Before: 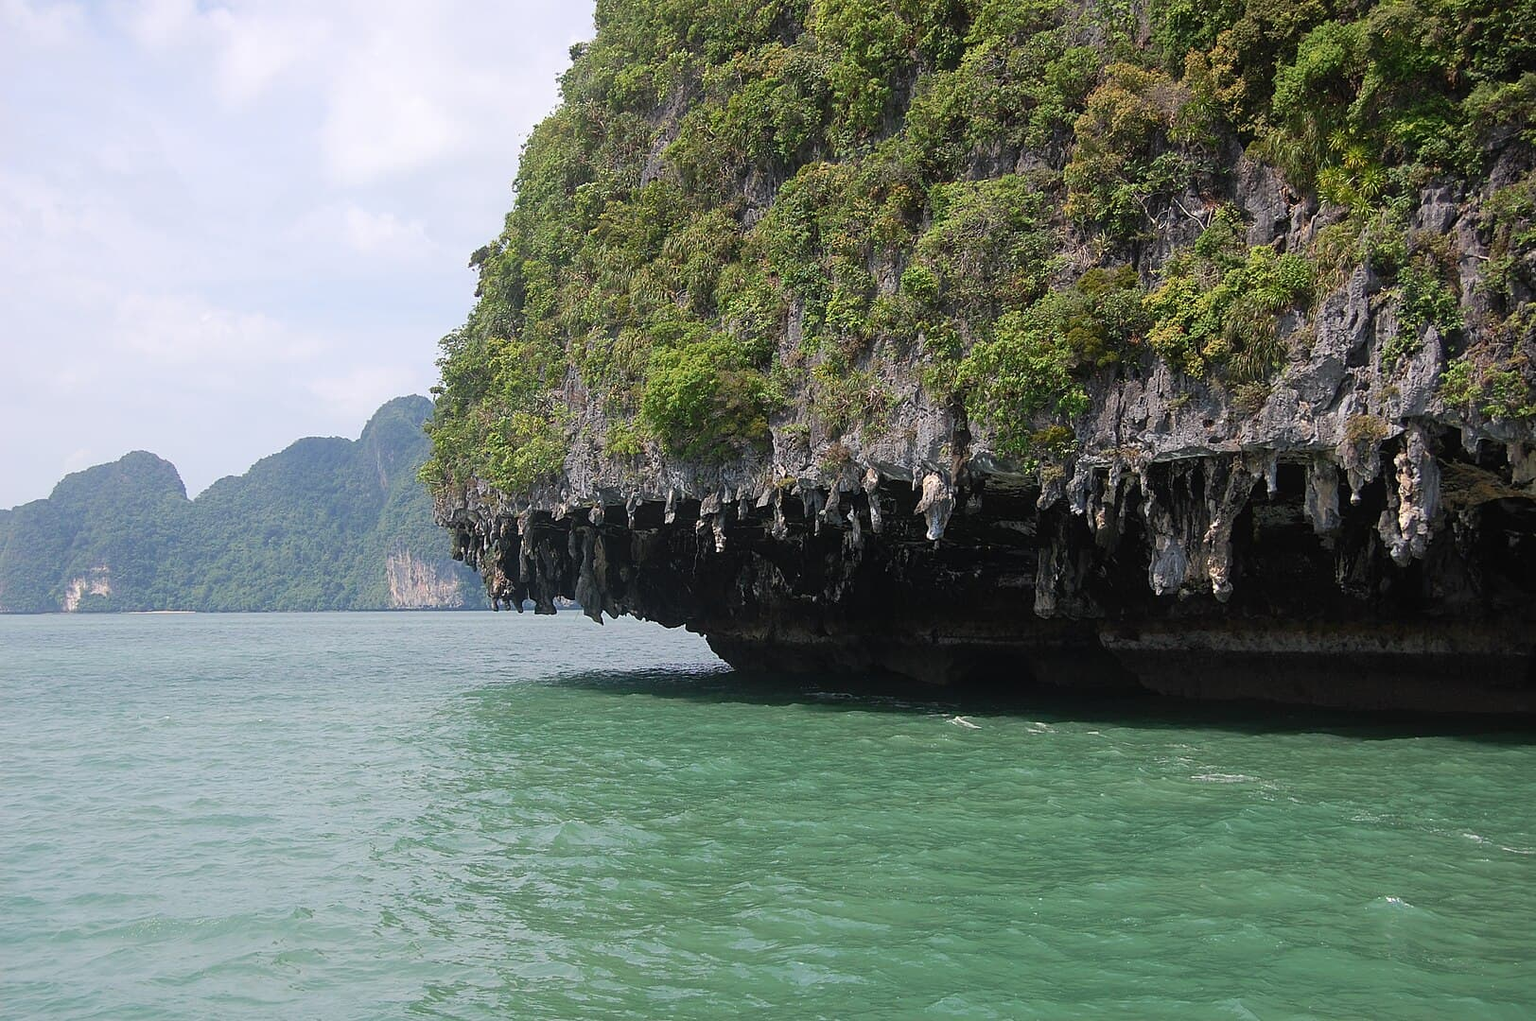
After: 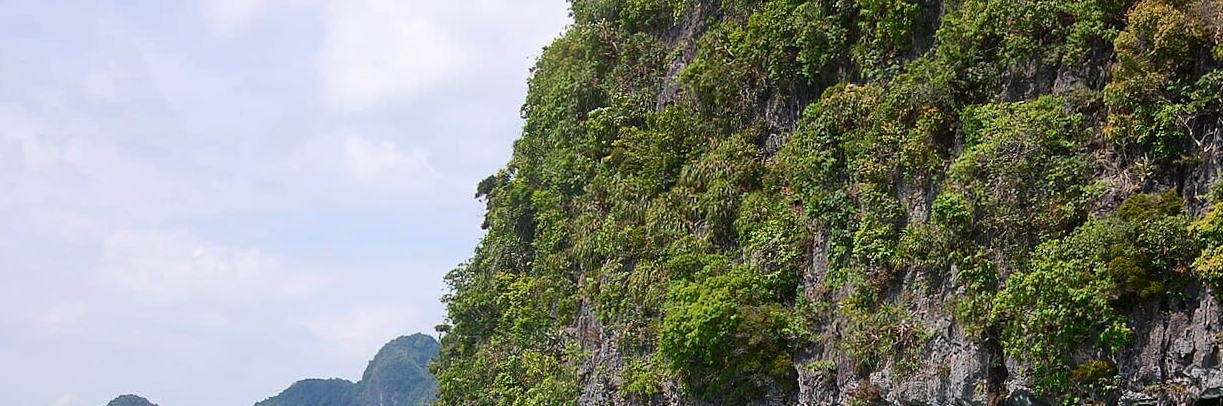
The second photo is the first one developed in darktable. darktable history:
contrast brightness saturation: contrast 0.12, brightness -0.12, saturation 0.2
rotate and perspective: rotation -0.45°, automatic cropping original format, crop left 0.008, crop right 0.992, crop top 0.012, crop bottom 0.988
crop: left 0.579%, top 7.627%, right 23.167%, bottom 54.275%
shadows and highlights: radius 125.46, shadows 30.51, highlights -30.51, low approximation 0.01, soften with gaussian
